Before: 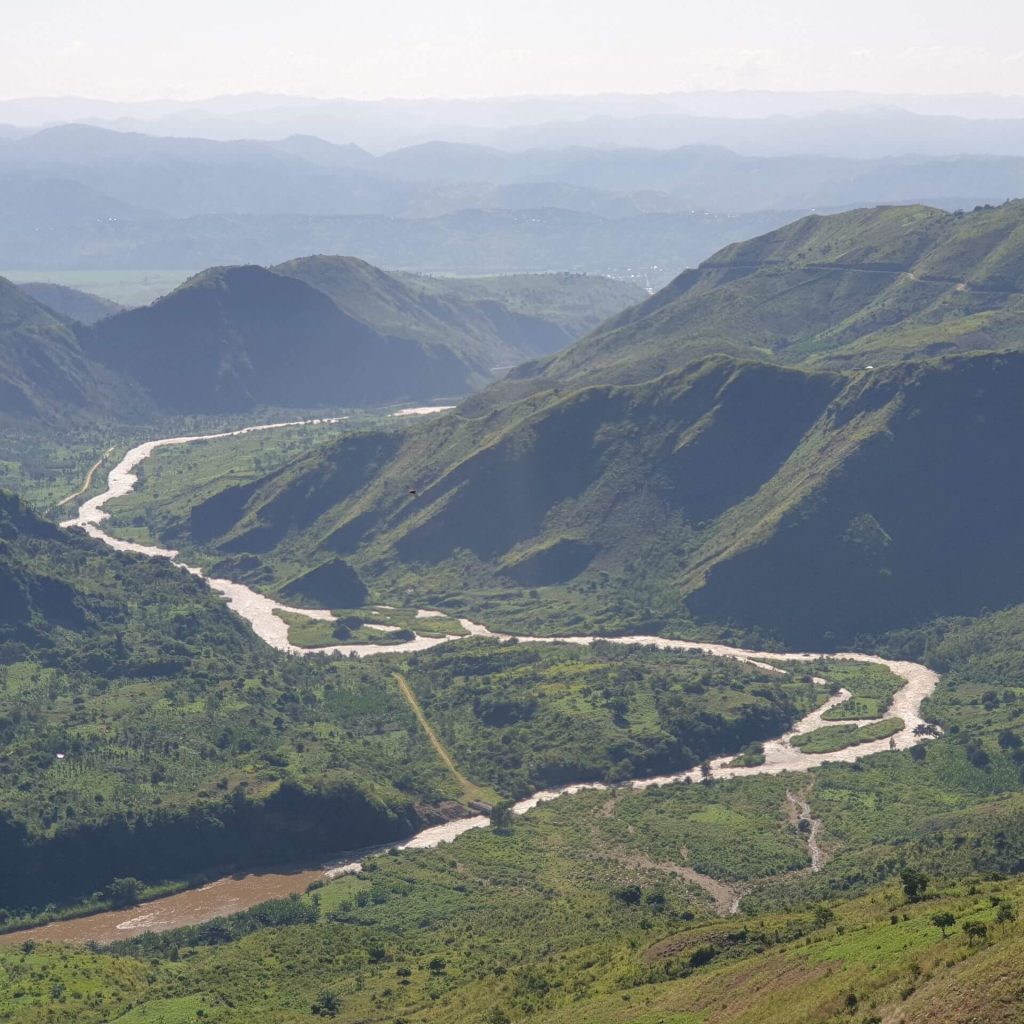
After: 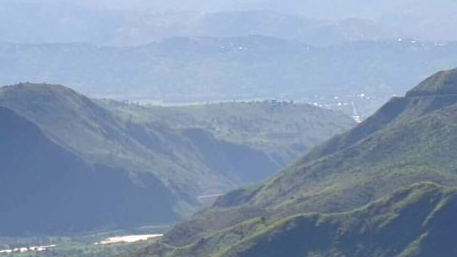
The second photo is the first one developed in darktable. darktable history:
velvia: on, module defaults
color balance: contrast 10%
crop: left 28.64%, top 16.832%, right 26.637%, bottom 58.055%
